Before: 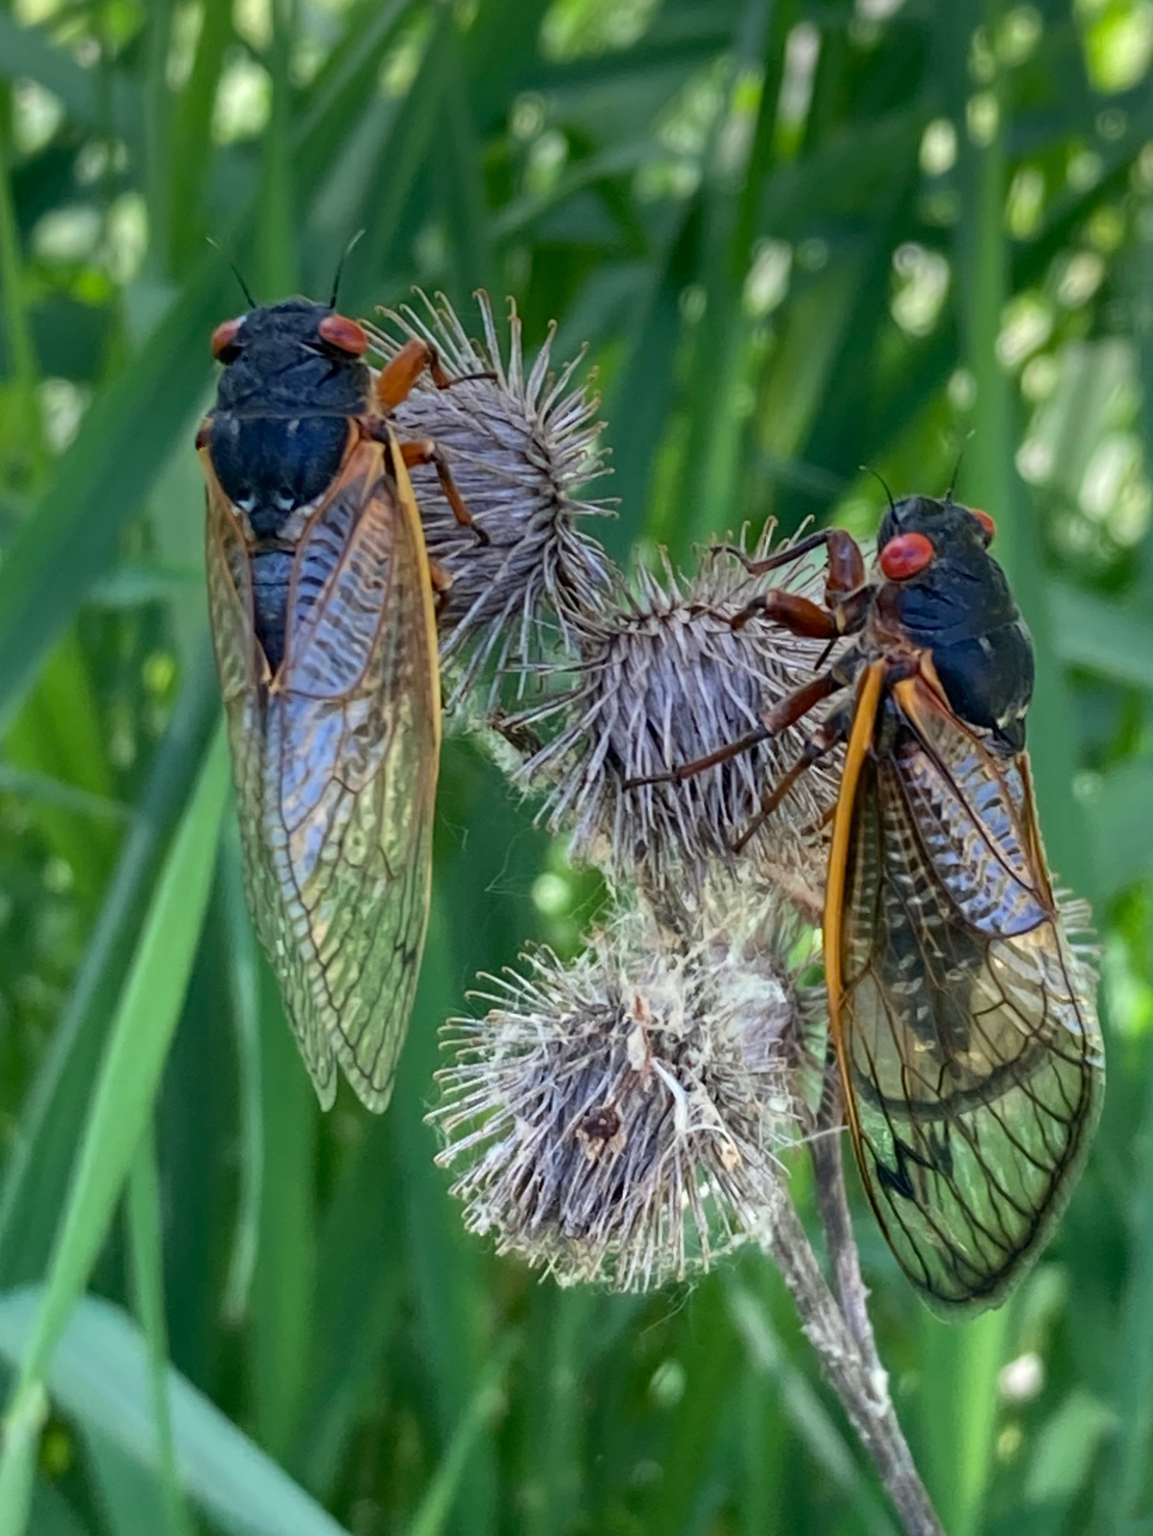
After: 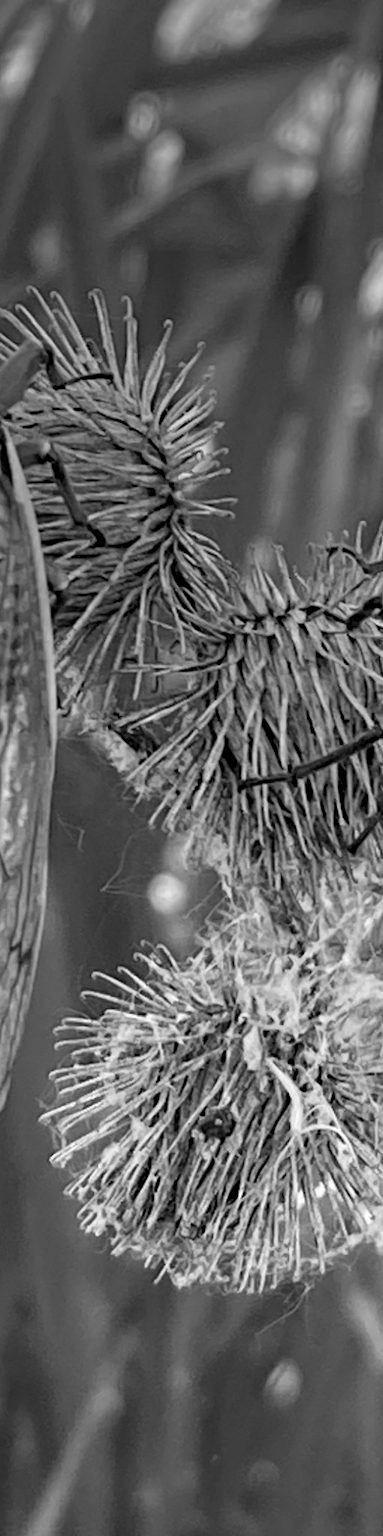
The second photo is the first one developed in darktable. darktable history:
tone equalizer: -8 EV -0.002 EV, -7 EV 0.005 EV, -6 EV -0.009 EV, -5 EV 0.011 EV, -4 EV -0.012 EV, -3 EV 0.007 EV, -2 EV -0.062 EV, -1 EV -0.293 EV, +0 EV -0.582 EV, smoothing diameter 2%, edges refinement/feathering 20, mask exposure compensation -1.57 EV, filter diffusion 5
crop: left 33.36%, right 33.36%
sharpen: amount 0.2
monochrome: on, module defaults
haze removal: strength 0.4, distance 0.22, compatibility mode true, adaptive false
